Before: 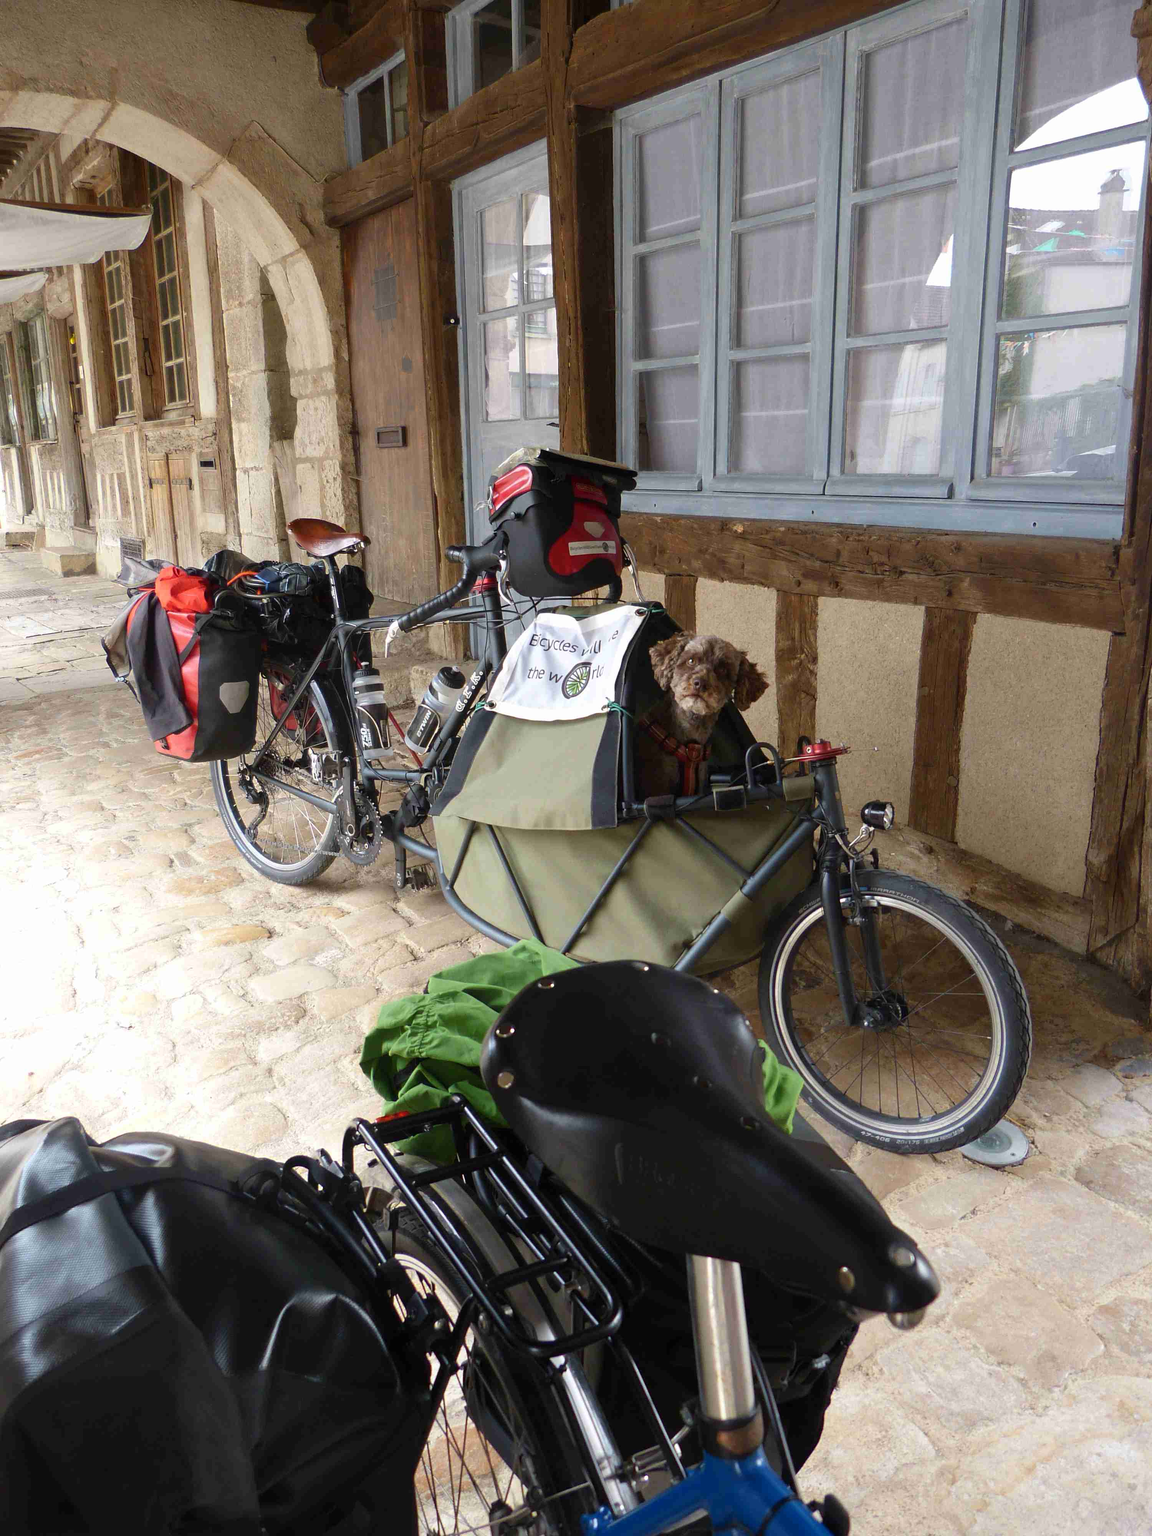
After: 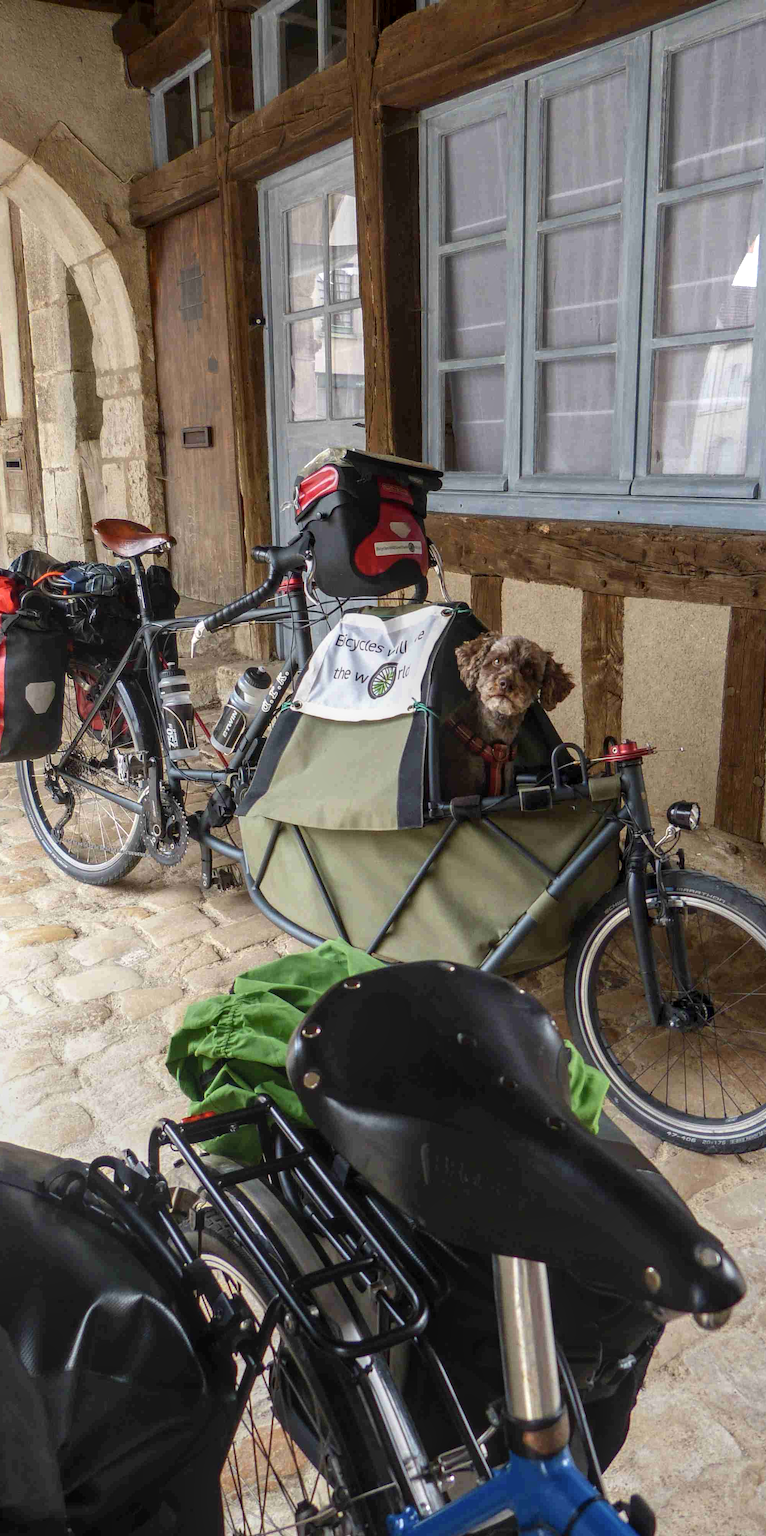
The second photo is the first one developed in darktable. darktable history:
crop: left 16.899%, right 16.556%
local contrast: highlights 0%, shadows 0%, detail 133%
